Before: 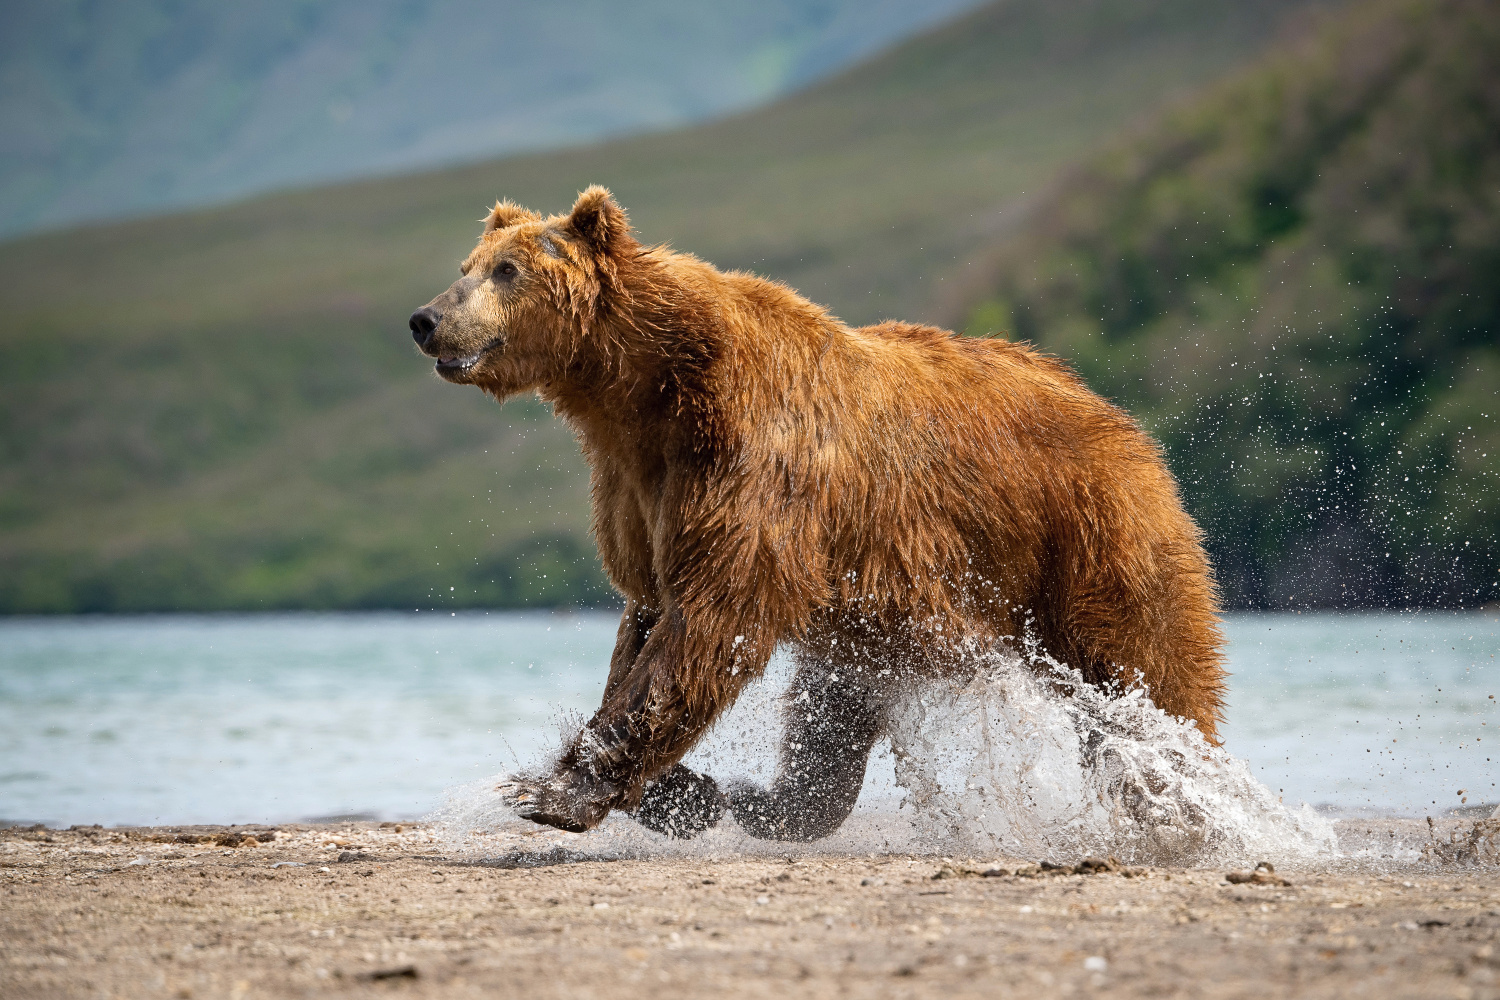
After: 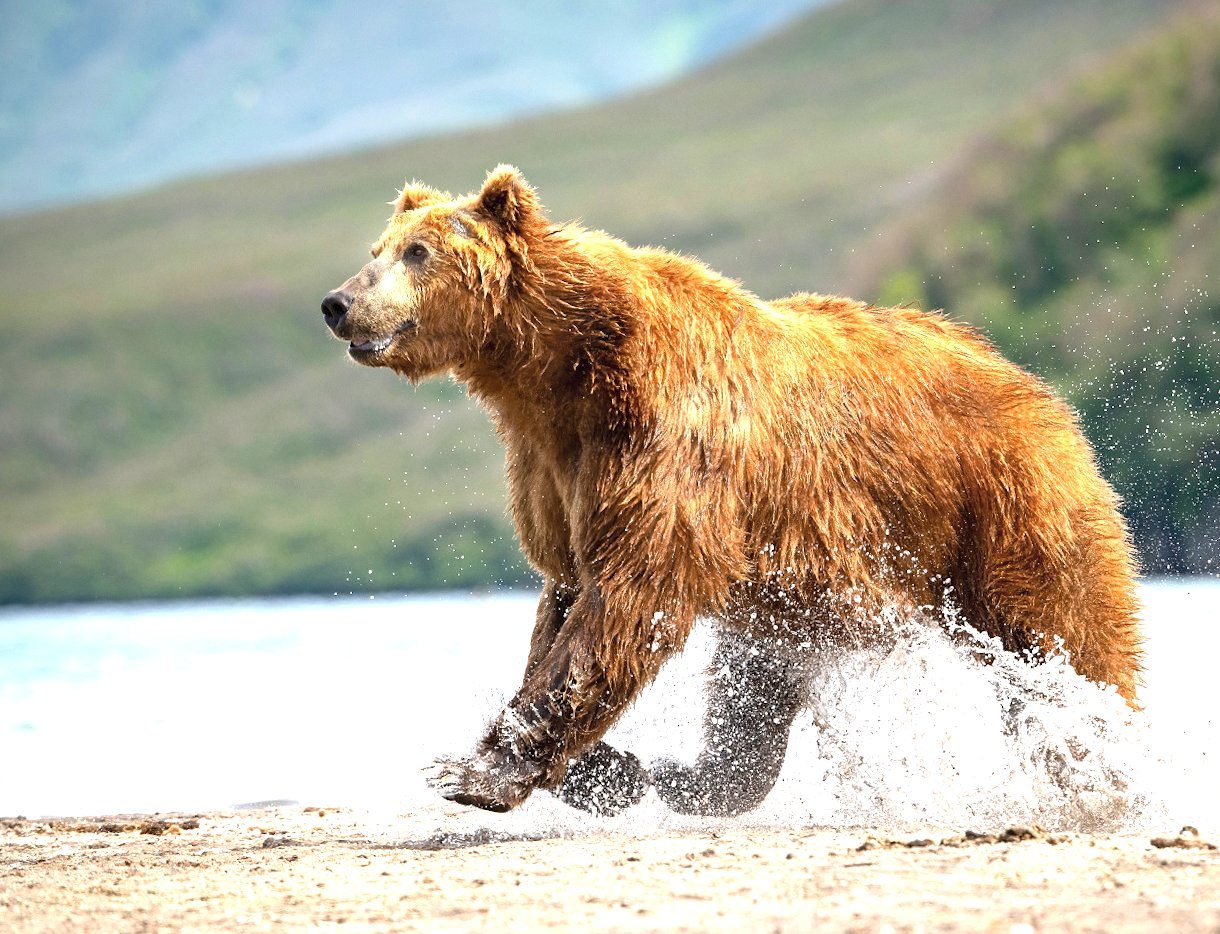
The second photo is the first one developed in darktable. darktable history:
exposure: exposure 1.251 EV, compensate highlight preservation false
crop and rotate: angle 1.35°, left 4.105%, top 0.763%, right 11.676%, bottom 2.526%
